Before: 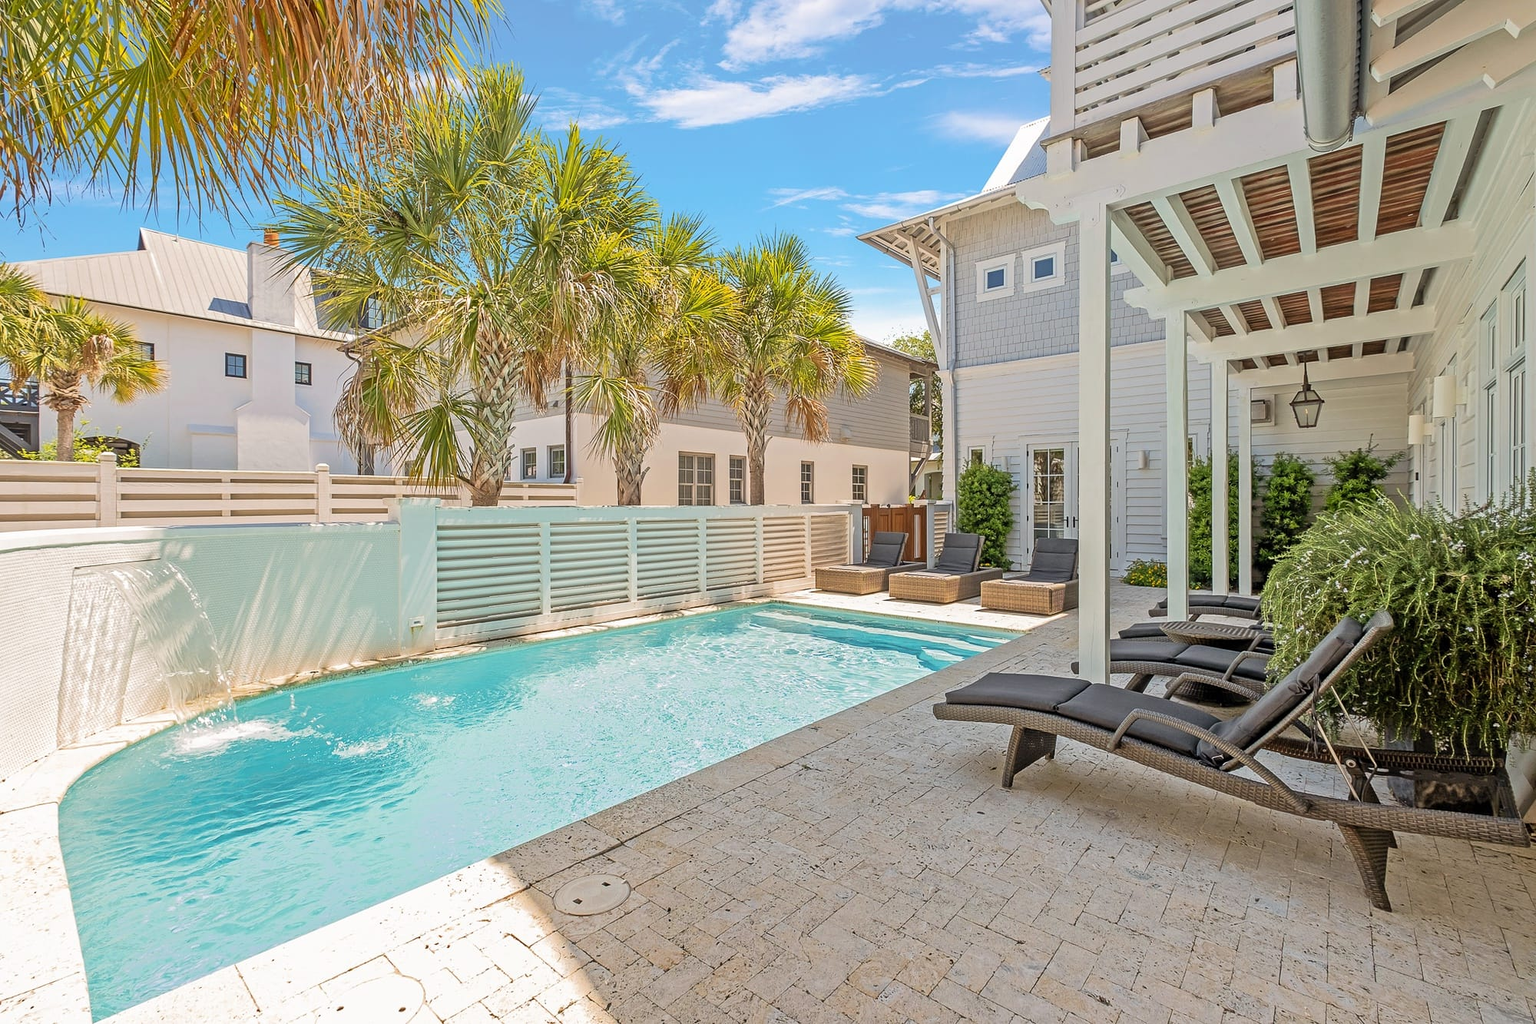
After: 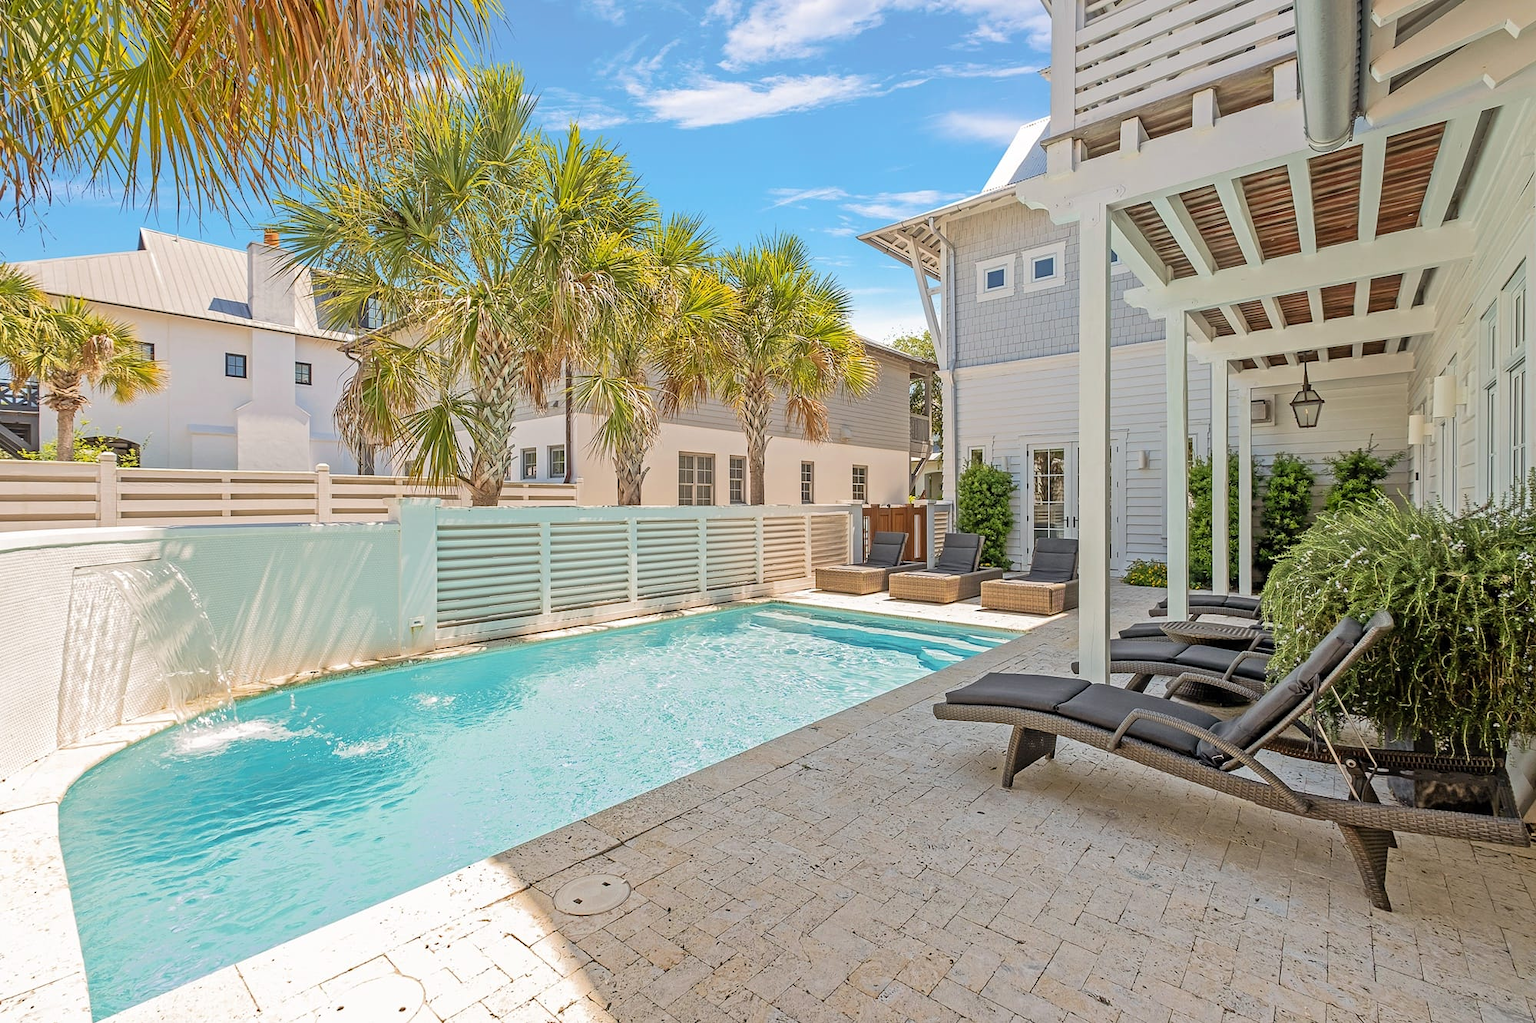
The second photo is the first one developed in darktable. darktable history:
tone equalizer: -8 EV 0.052 EV, edges refinement/feathering 500, mask exposure compensation -1.57 EV, preserve details no
